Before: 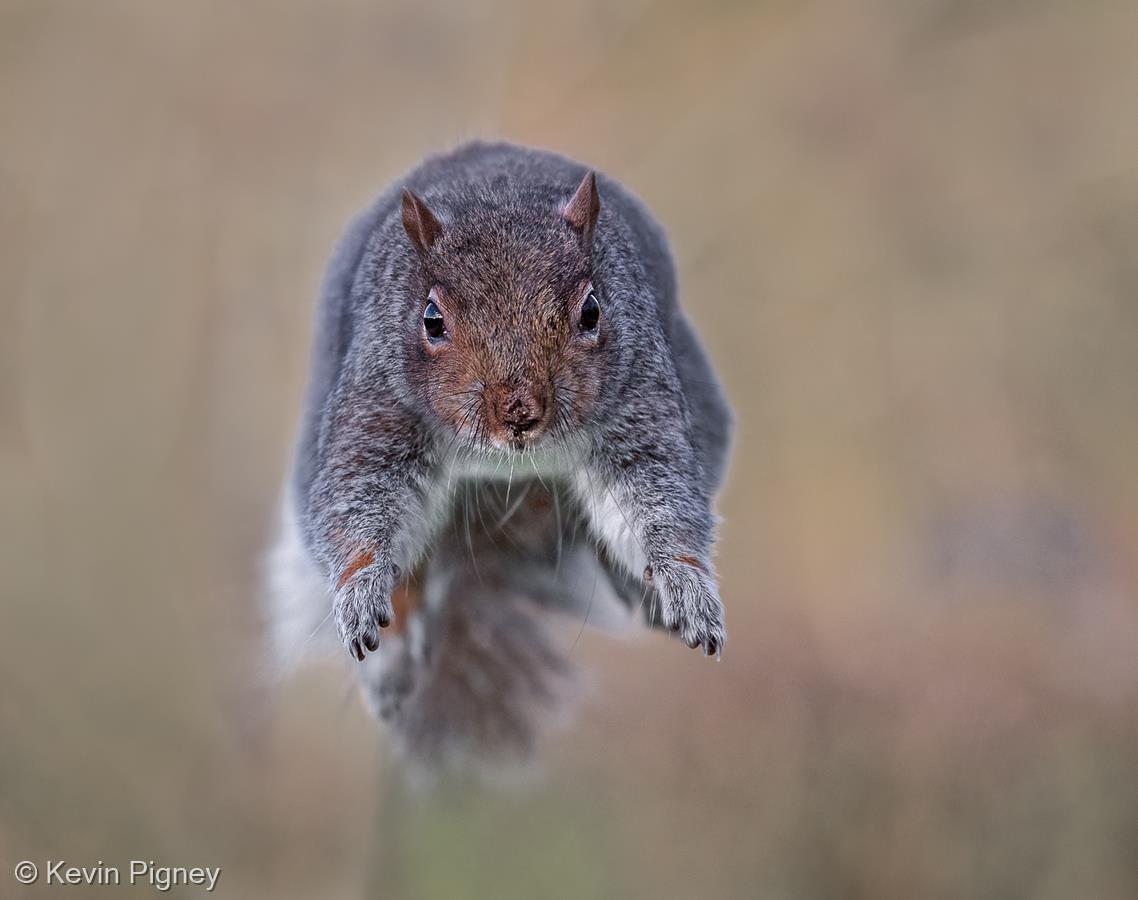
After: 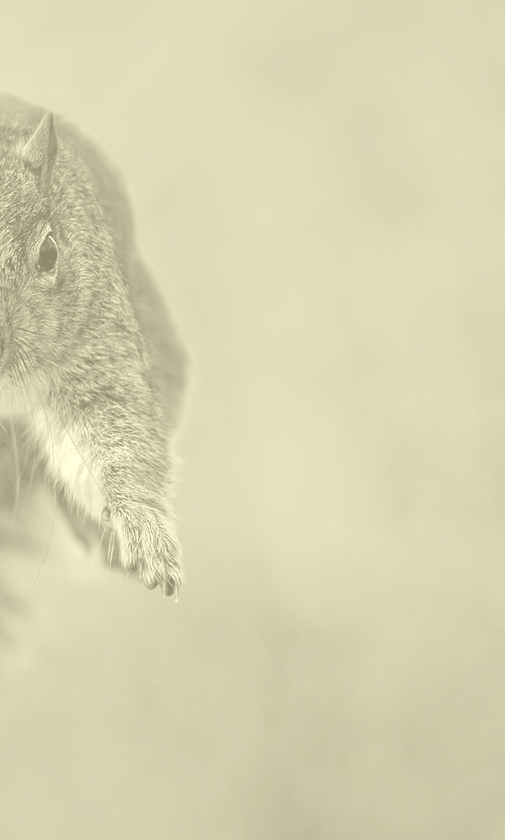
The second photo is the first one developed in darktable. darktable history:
colorize: hue 43.2°, saturation 40%, version 1
crop: left 47.628%, top 6.643%, right 7.874%
